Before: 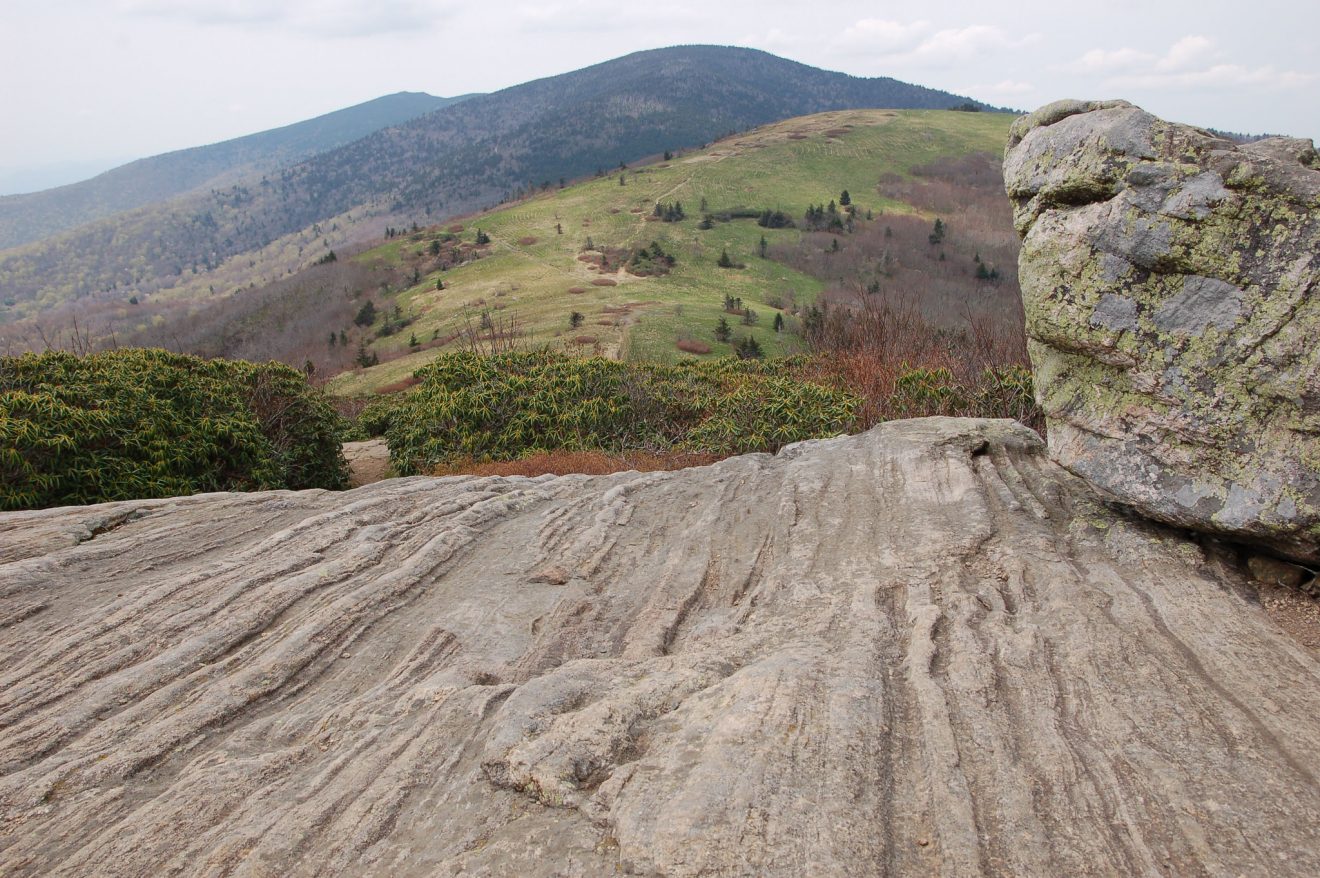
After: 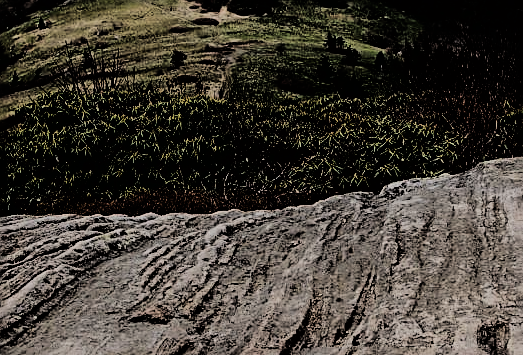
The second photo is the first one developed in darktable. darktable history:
sharpen: radius 2.689, amount 0.675
color balance rgb: power › luminance -14.989%, global offset › chroma 0.093%, global offset › hue 253.6°, linear chroma grading › global chroma 14.358%, perceptual saturation grading › global saturation 12.624%, perceptual brilliance grading › highlights 1.735%, perceptual brilliance grading › mid-tones -49.945%, perceptual brilliance grading › shadows -50.298%
crop: left 30.156%, top 29.815%, right 30.159%, bottom 29.737%
tone equalizer: edges refinement/feathering 500, mask exposure compensation -1.57 EV, preserve details no
filmic rgb: black relative exposure -3.08 EV, white relative exposure 7.03 EV, hardness 1.47, contrast 1.346, iterations of high-quality reconstruction 0
